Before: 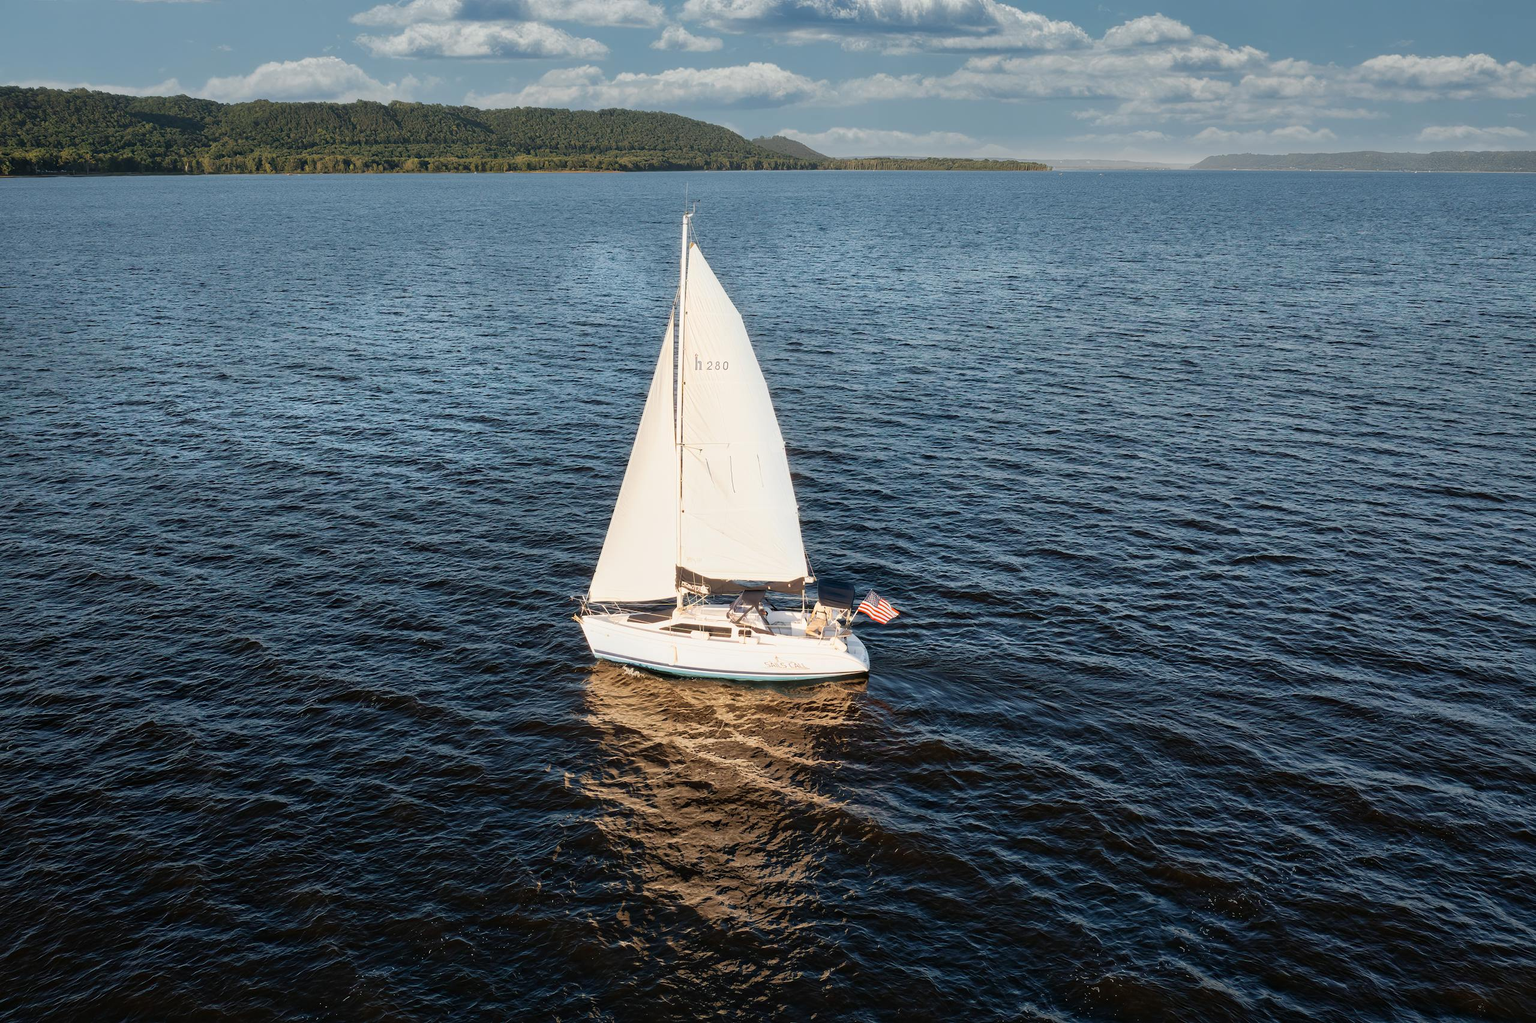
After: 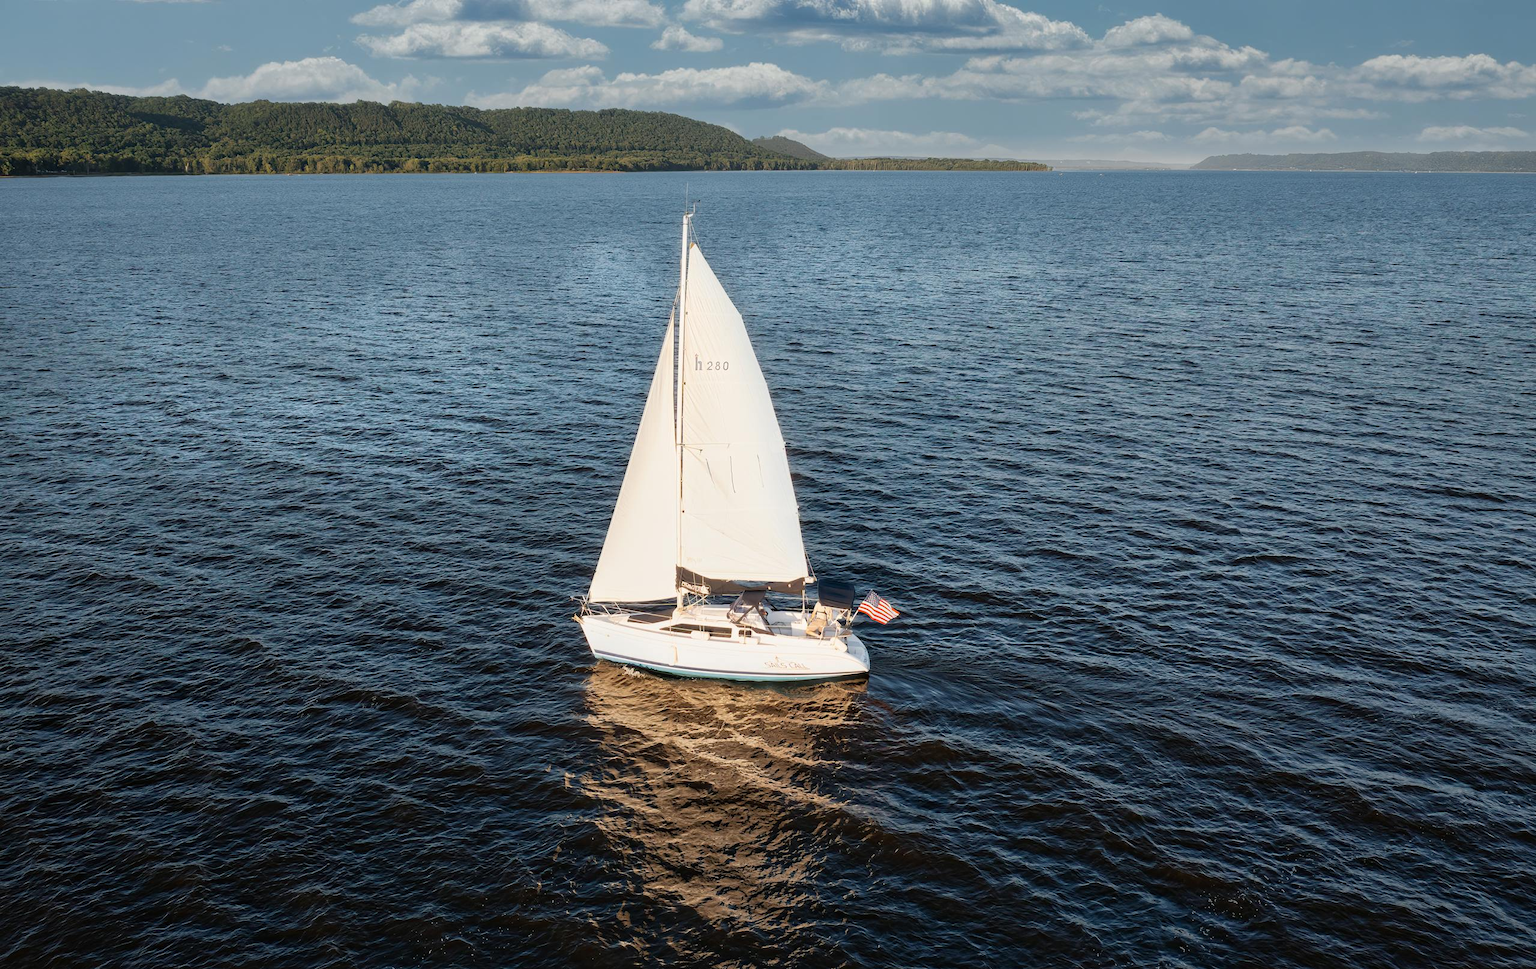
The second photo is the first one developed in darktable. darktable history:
crop and rotate: top 0.012%, bottom 5.253%
